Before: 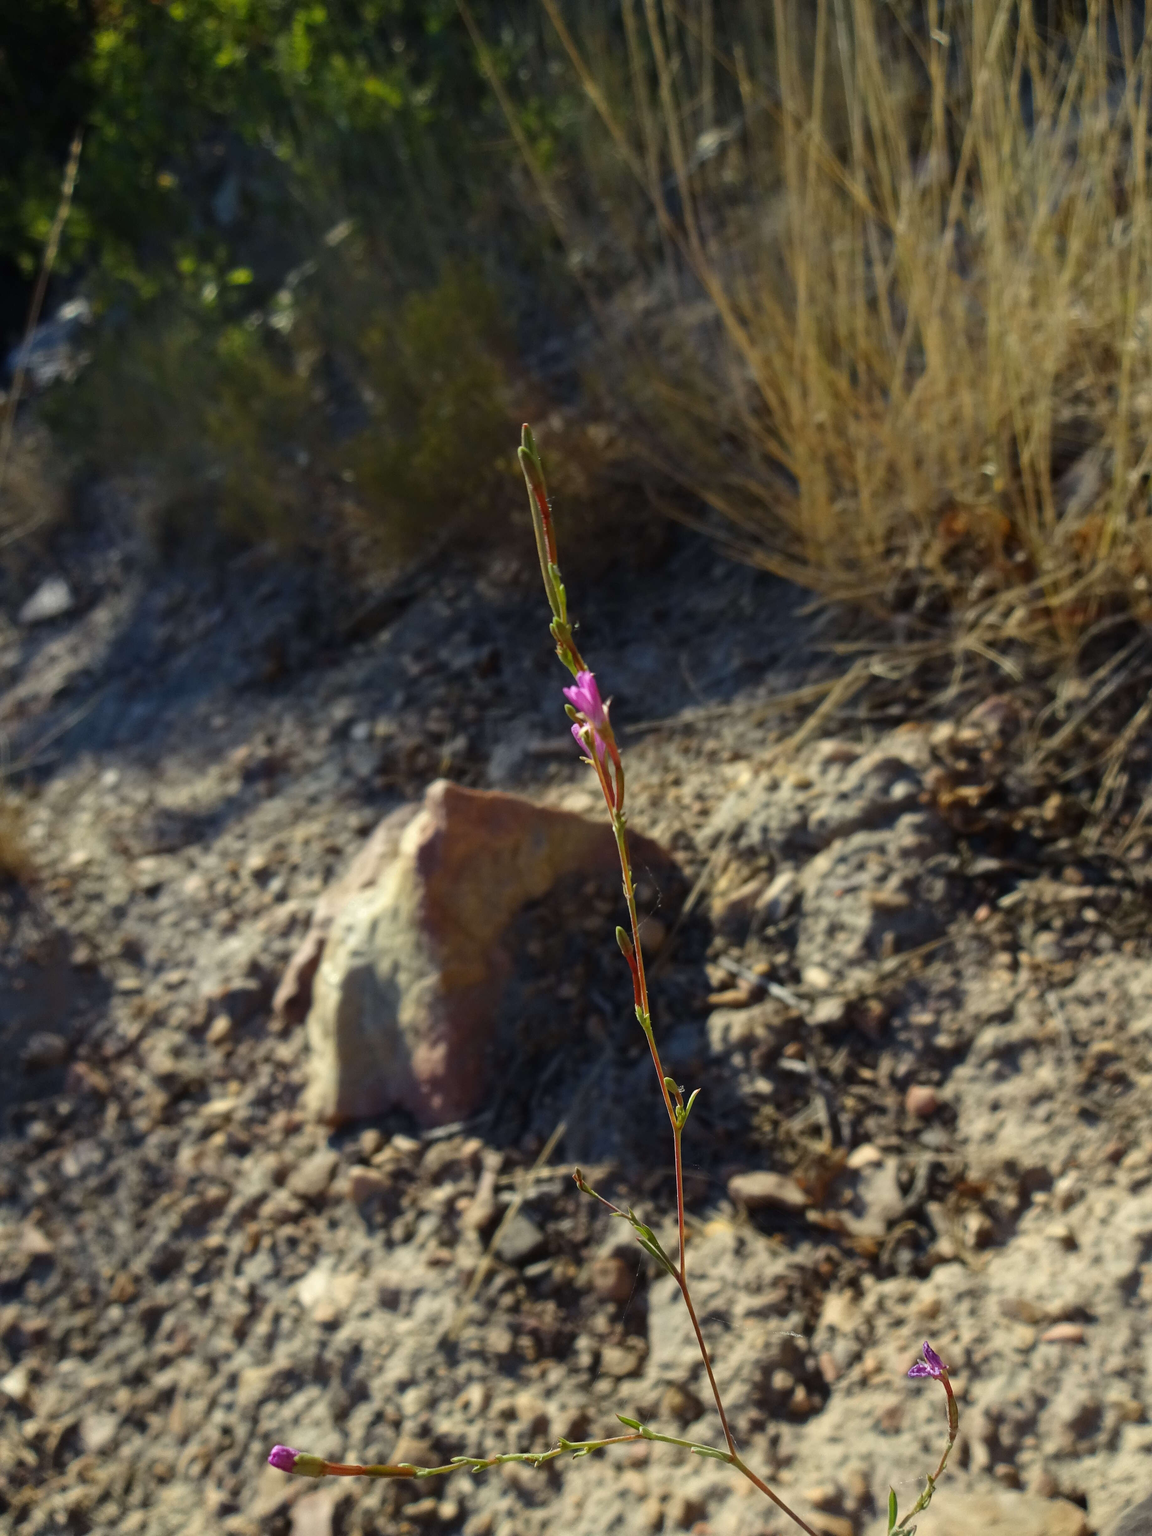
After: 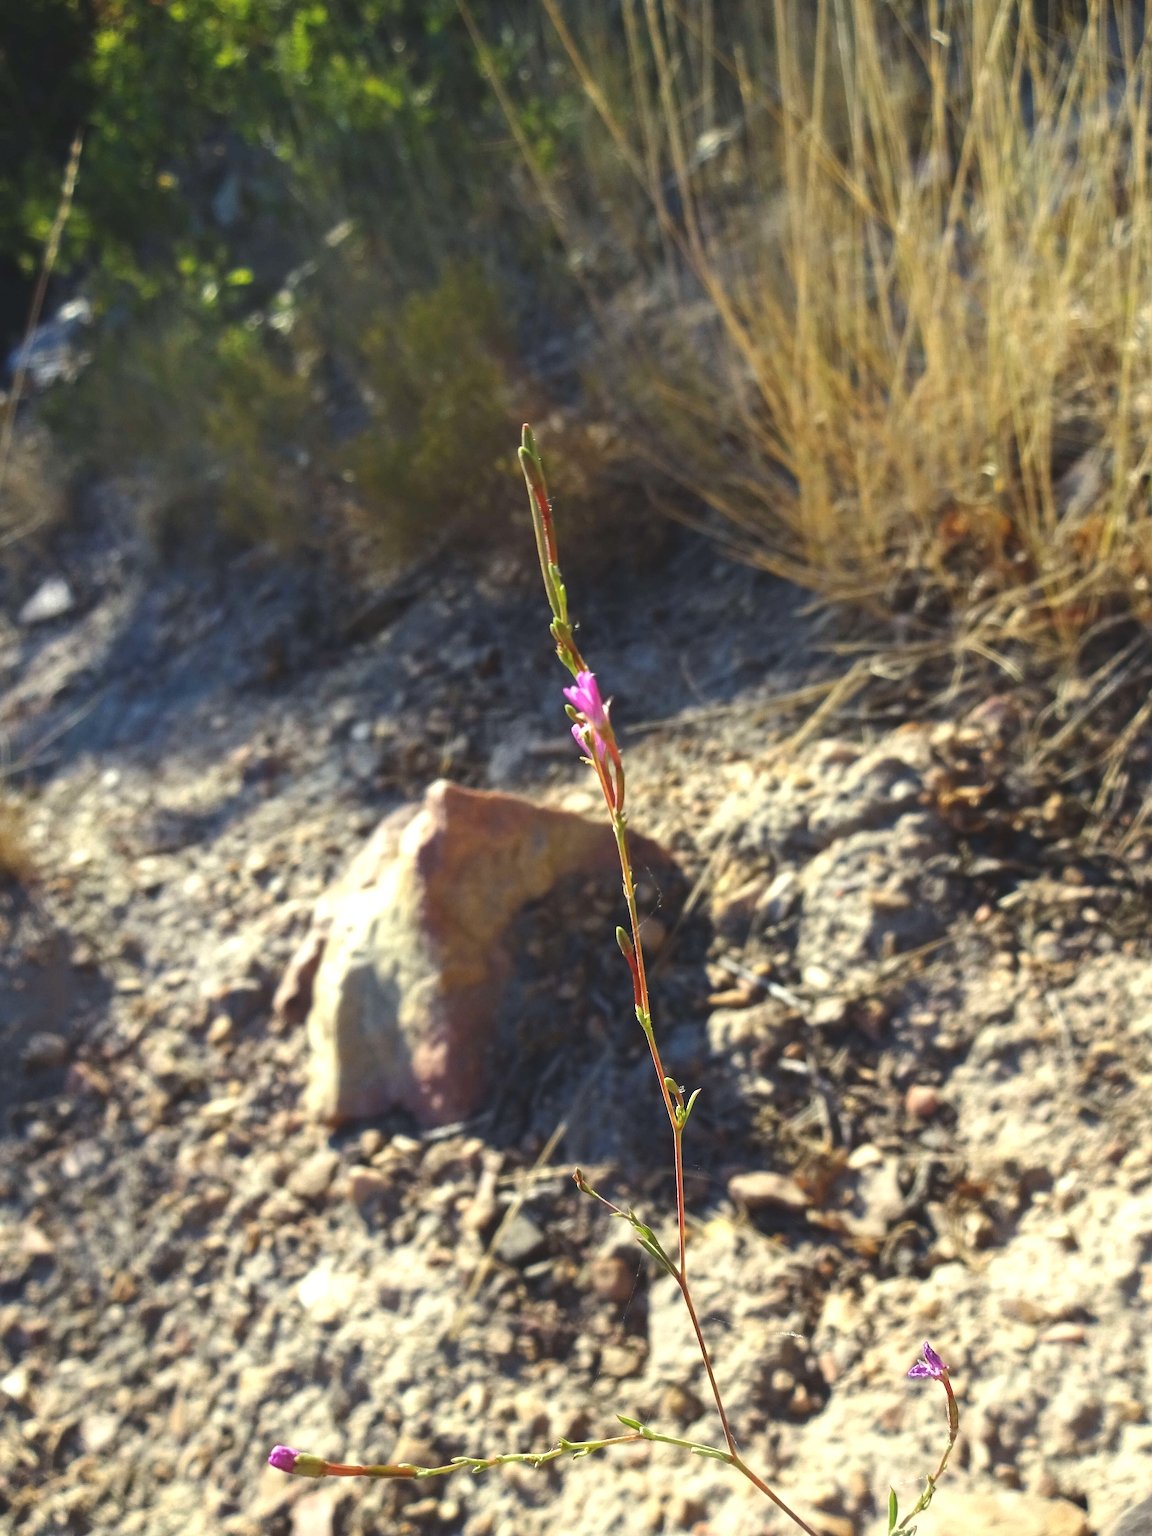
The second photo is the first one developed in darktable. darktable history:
exposure: black level correction -0.005, exposure 1.001 EV, compensate exposure bias true, compensate highlight preservation false
